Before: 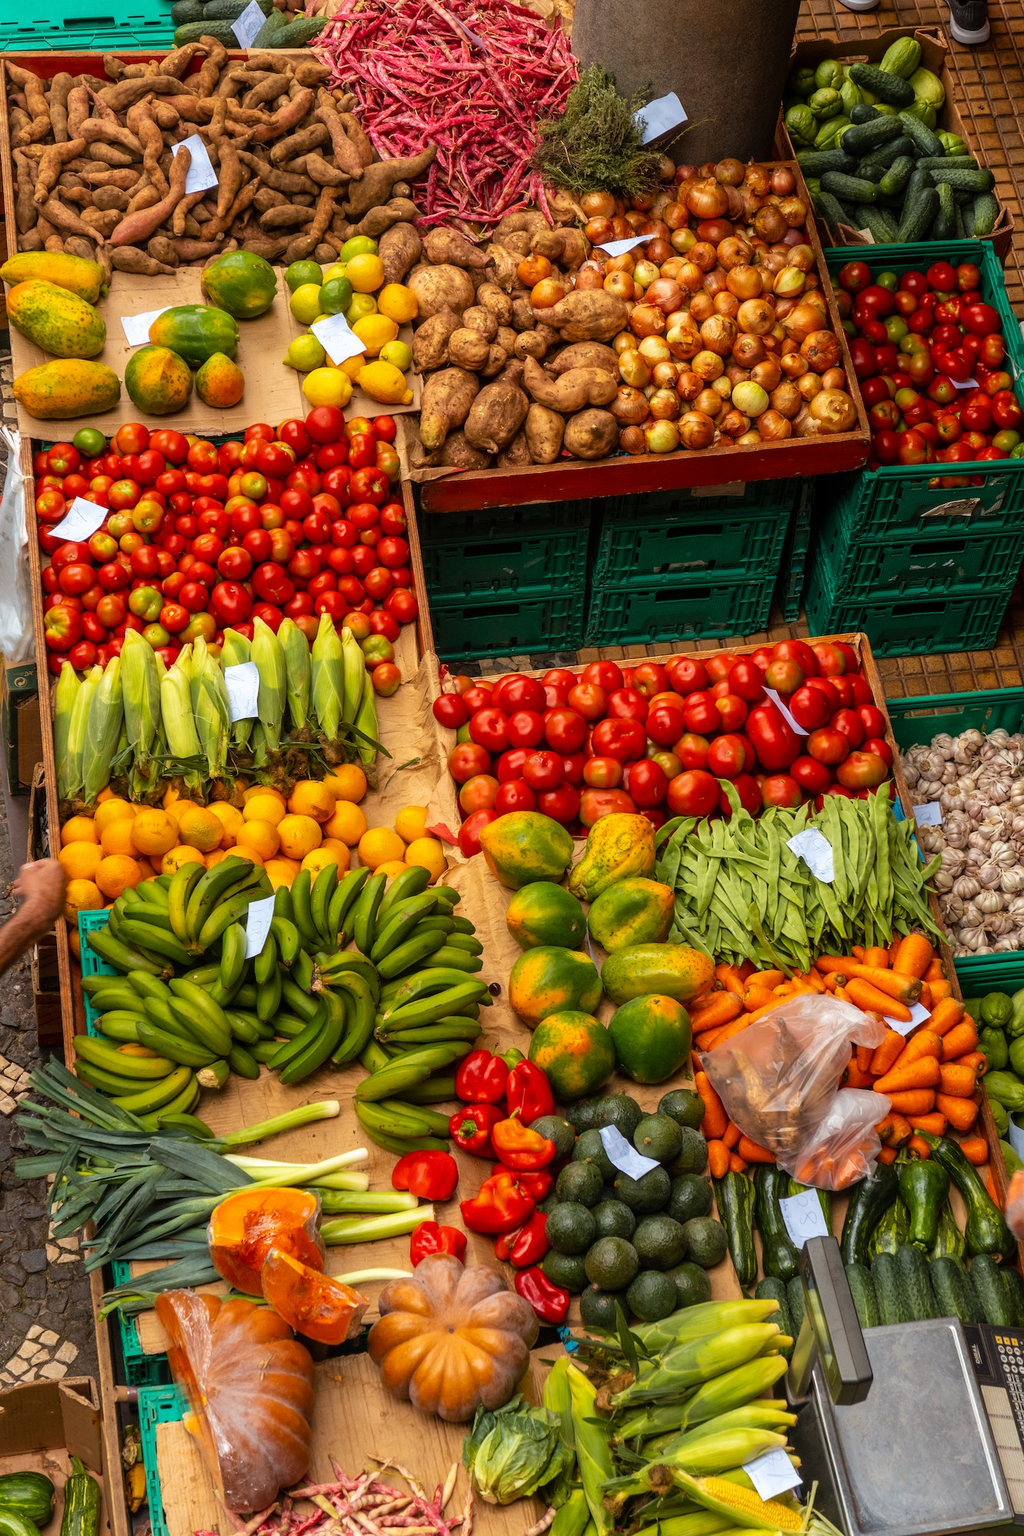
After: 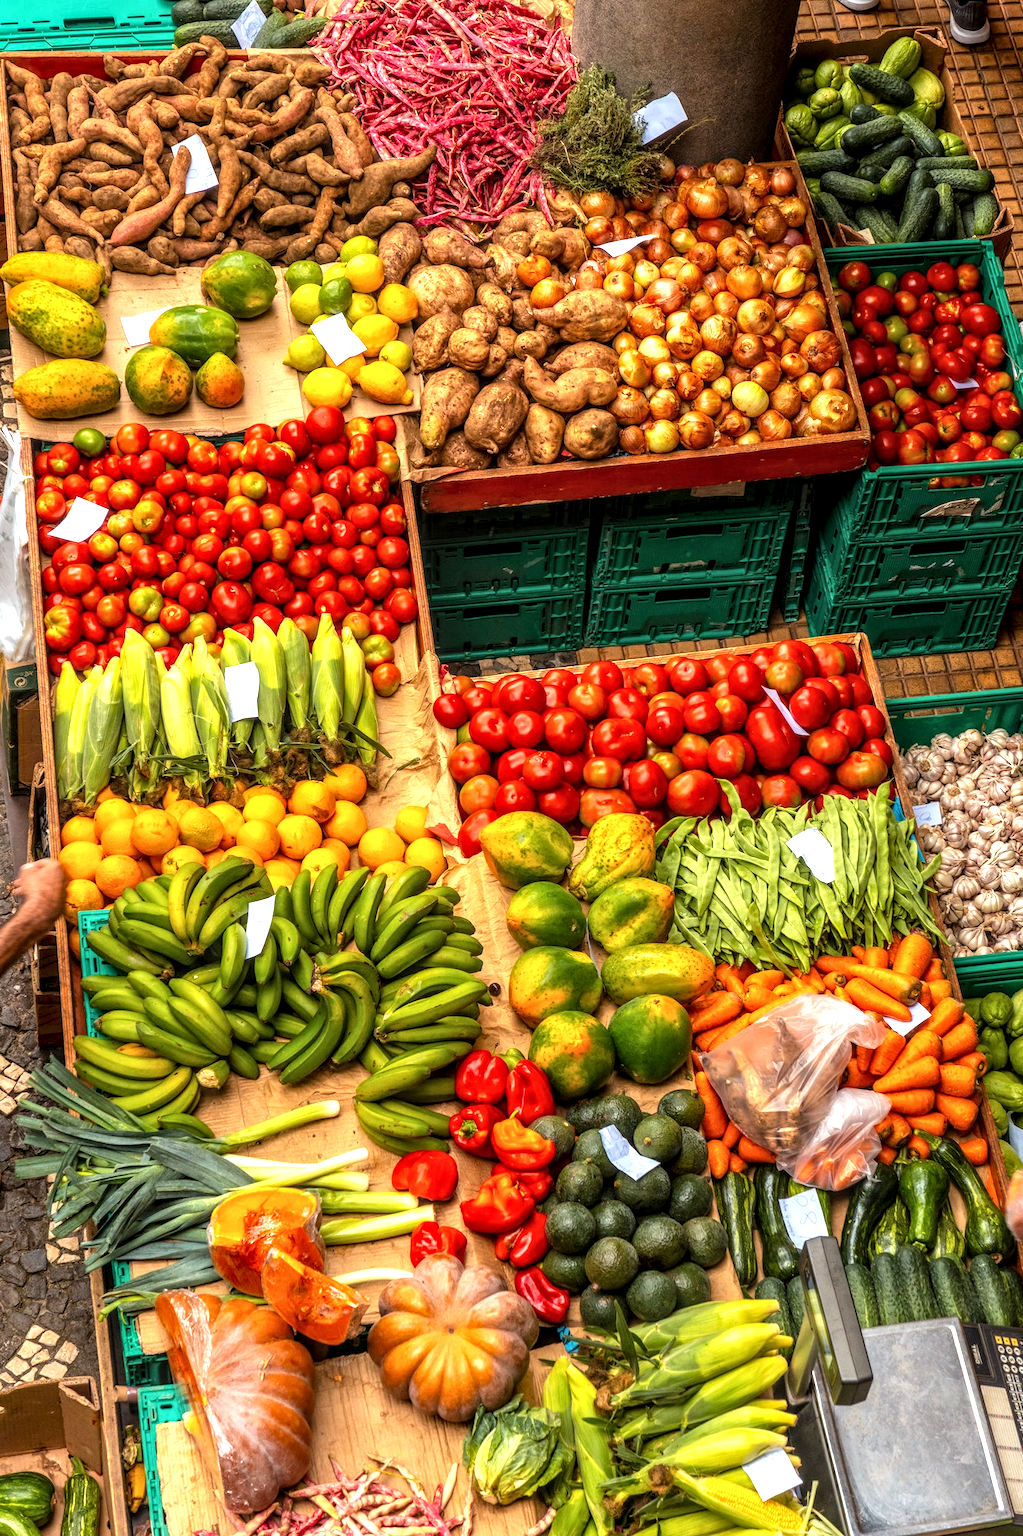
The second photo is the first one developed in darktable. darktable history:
exposure: black level correction 0, exposure 0.7 EV, compensate exposure bias true, compensate highlight preservation false
local contrast: highlights 61%, detail 143%, midtone range 0.428
